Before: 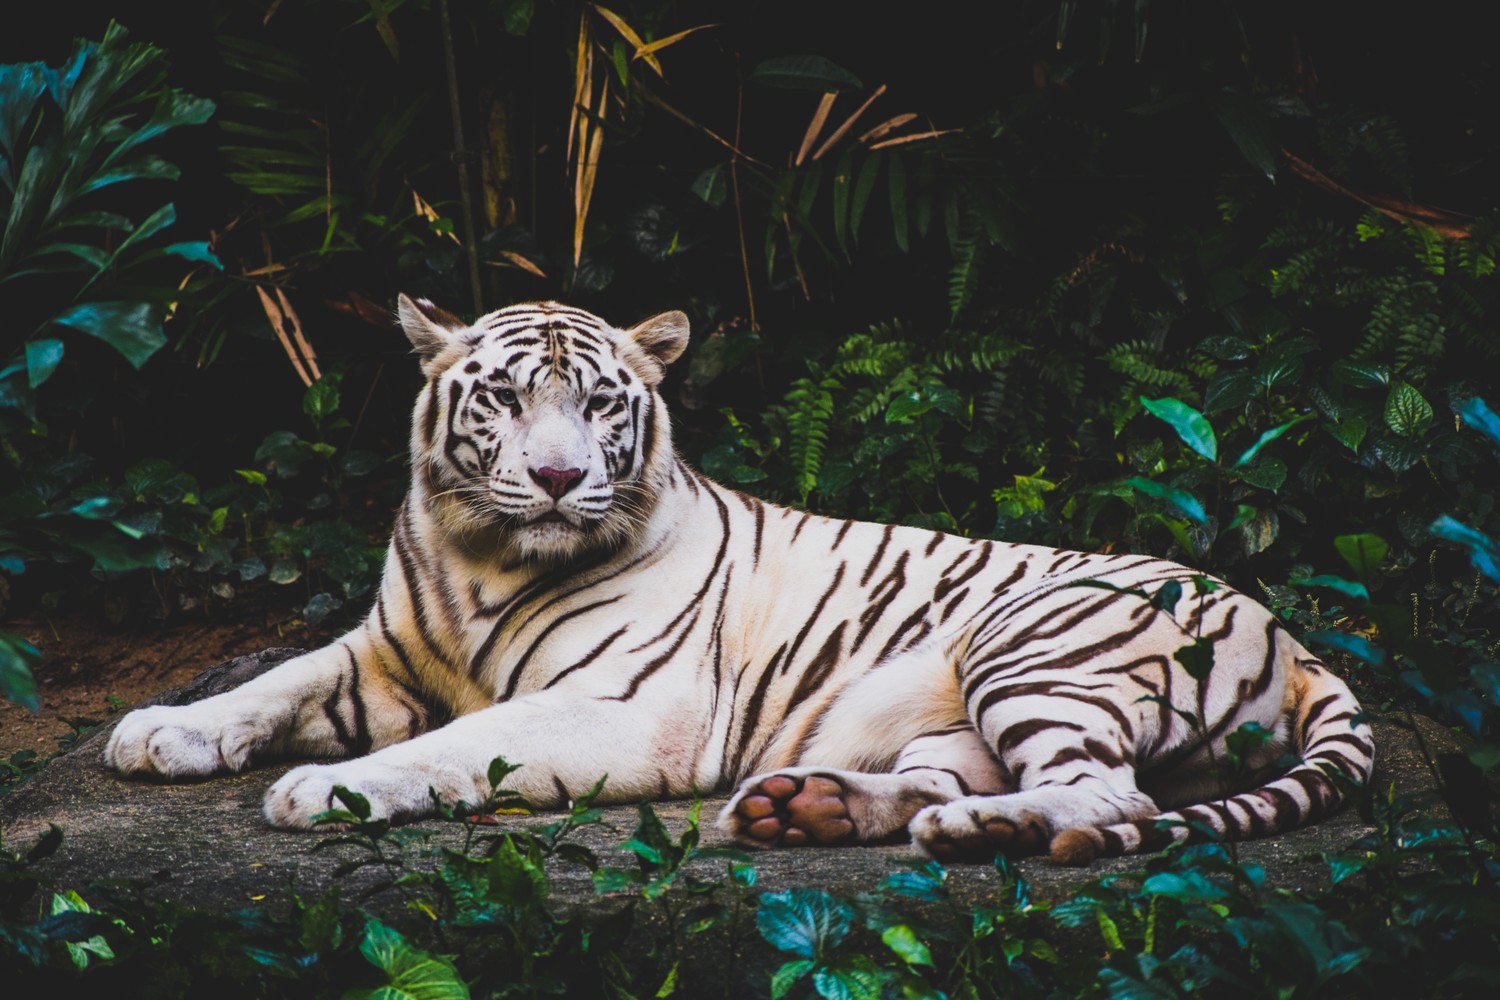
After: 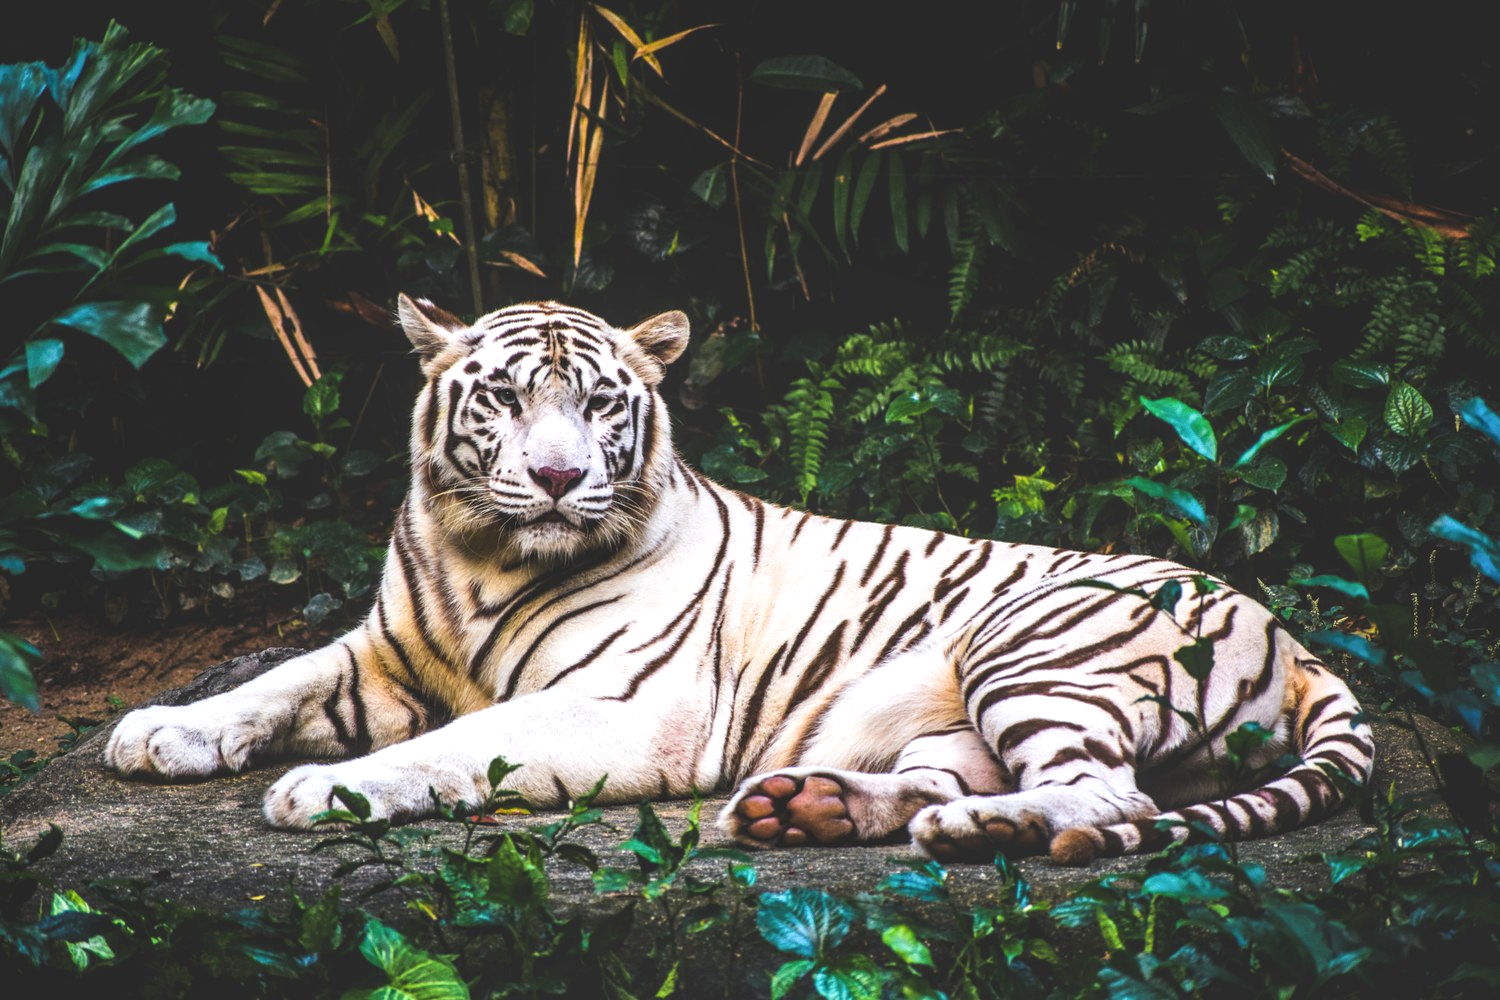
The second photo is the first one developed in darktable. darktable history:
local contrast: on, module defaults
exposure: black level correction 0, exposure 0.6 EV, compensate highlight preservation false
